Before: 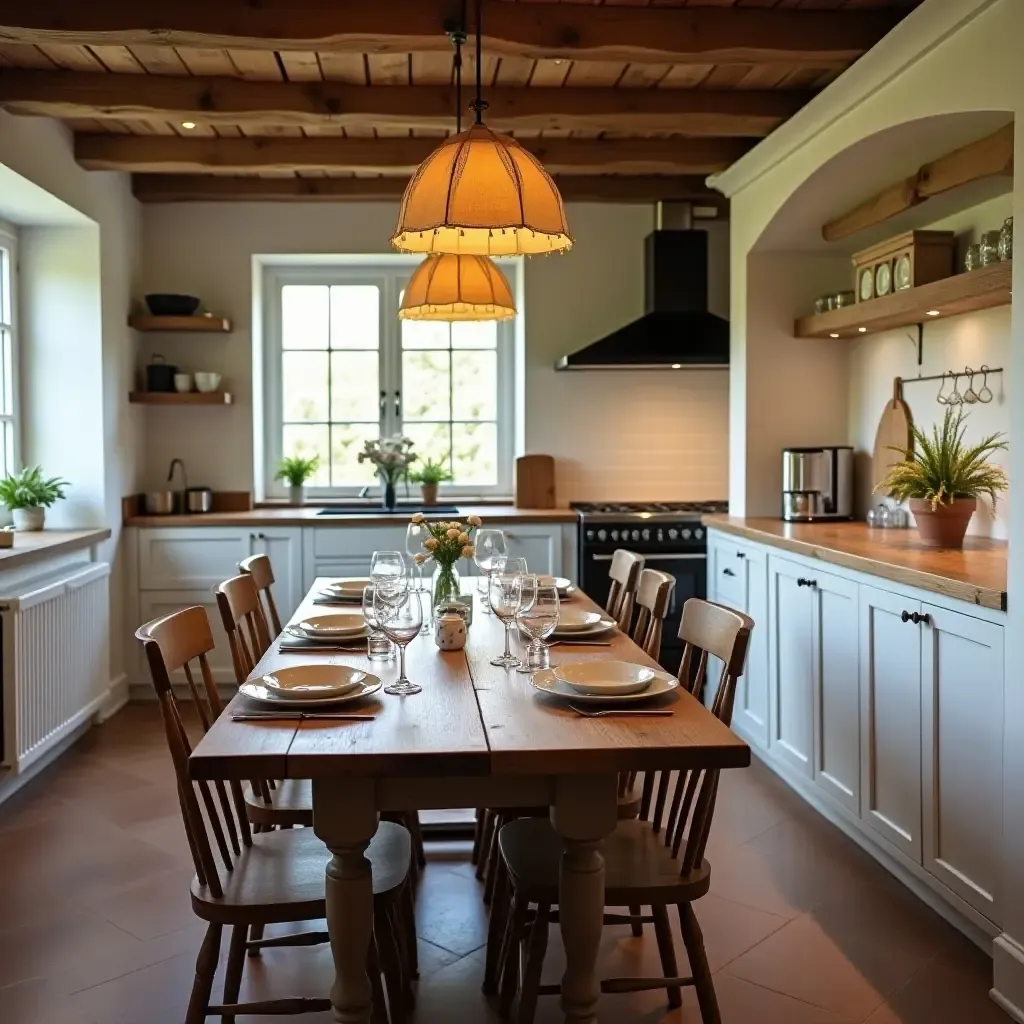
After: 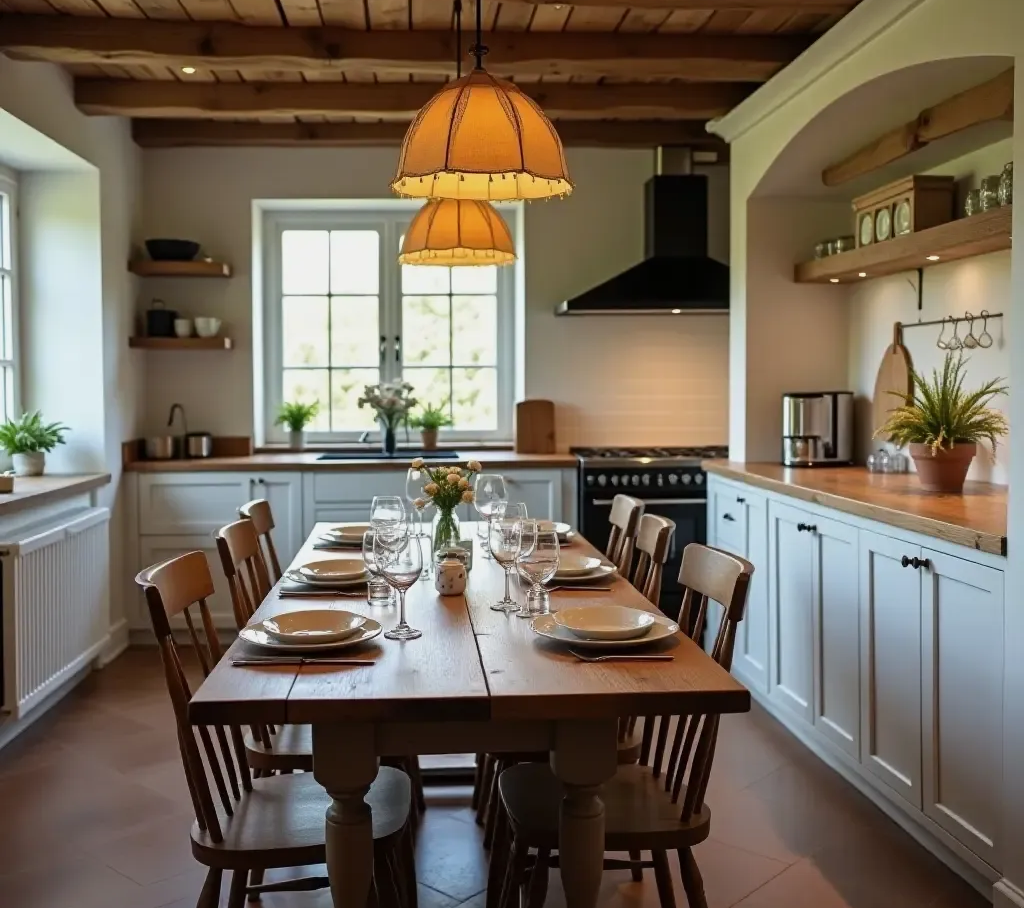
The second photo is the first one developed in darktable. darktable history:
crop and rotate: top 5.44%, bottom 5.824%
exposure: exposure -0.171 EV, compensate highlight preservation false
